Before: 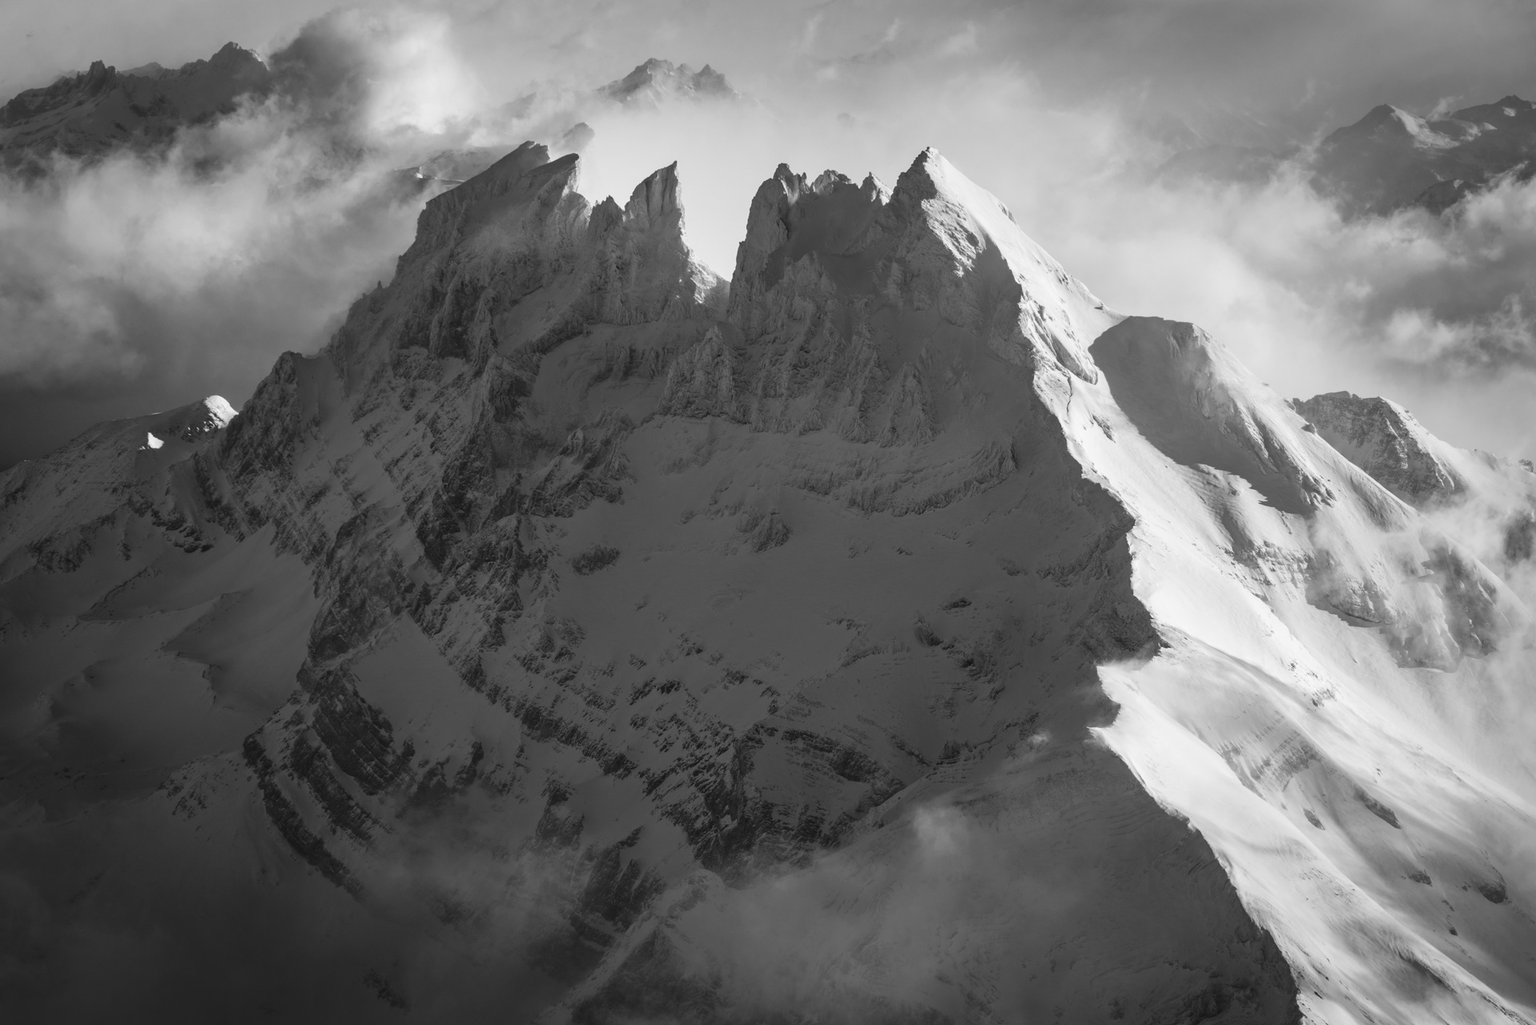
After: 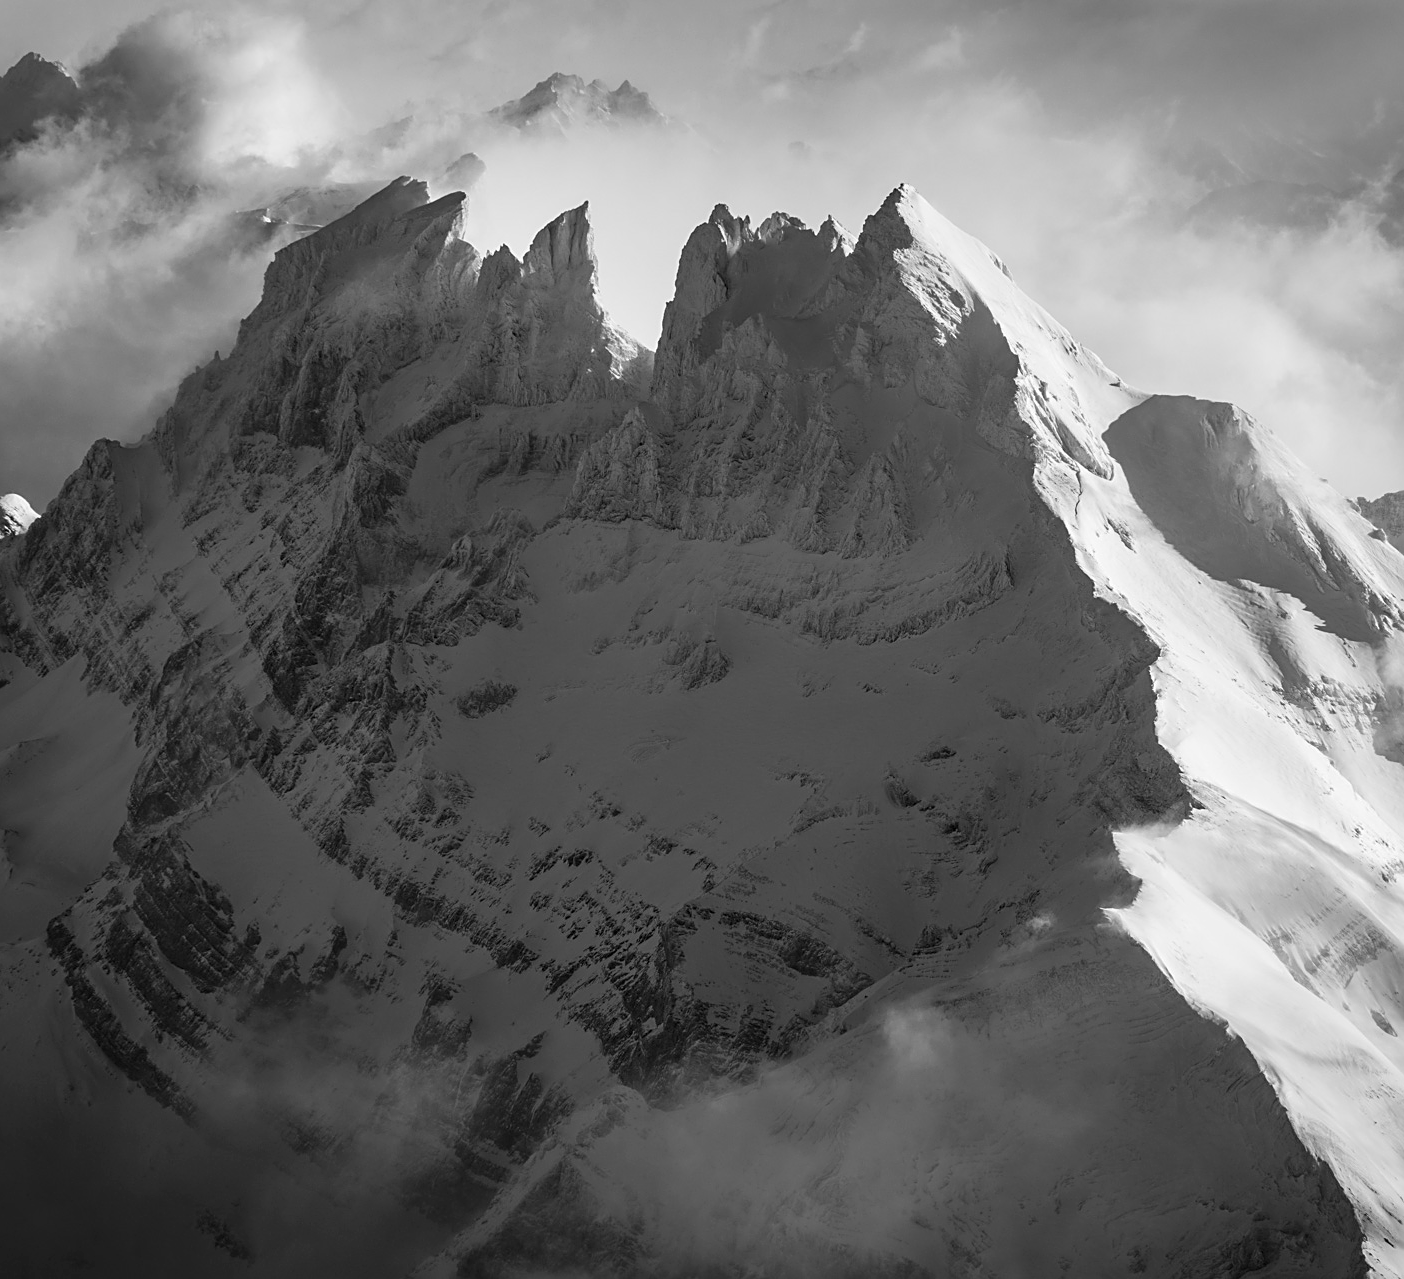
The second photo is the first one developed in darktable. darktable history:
sharpen: on, module defaults
crop: left 13.443%, right 13.31%
